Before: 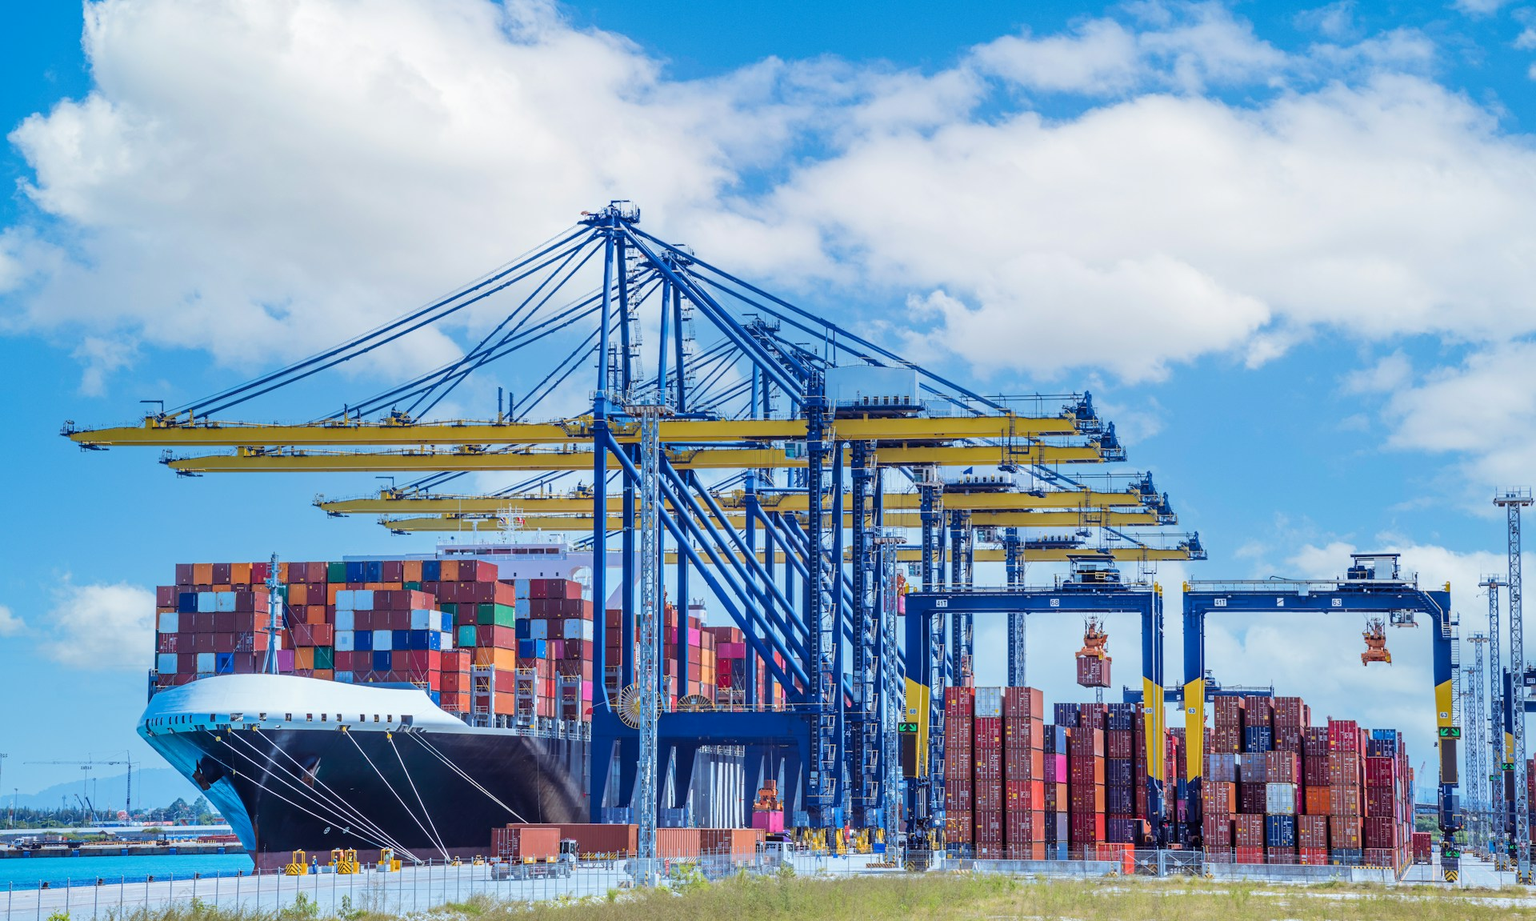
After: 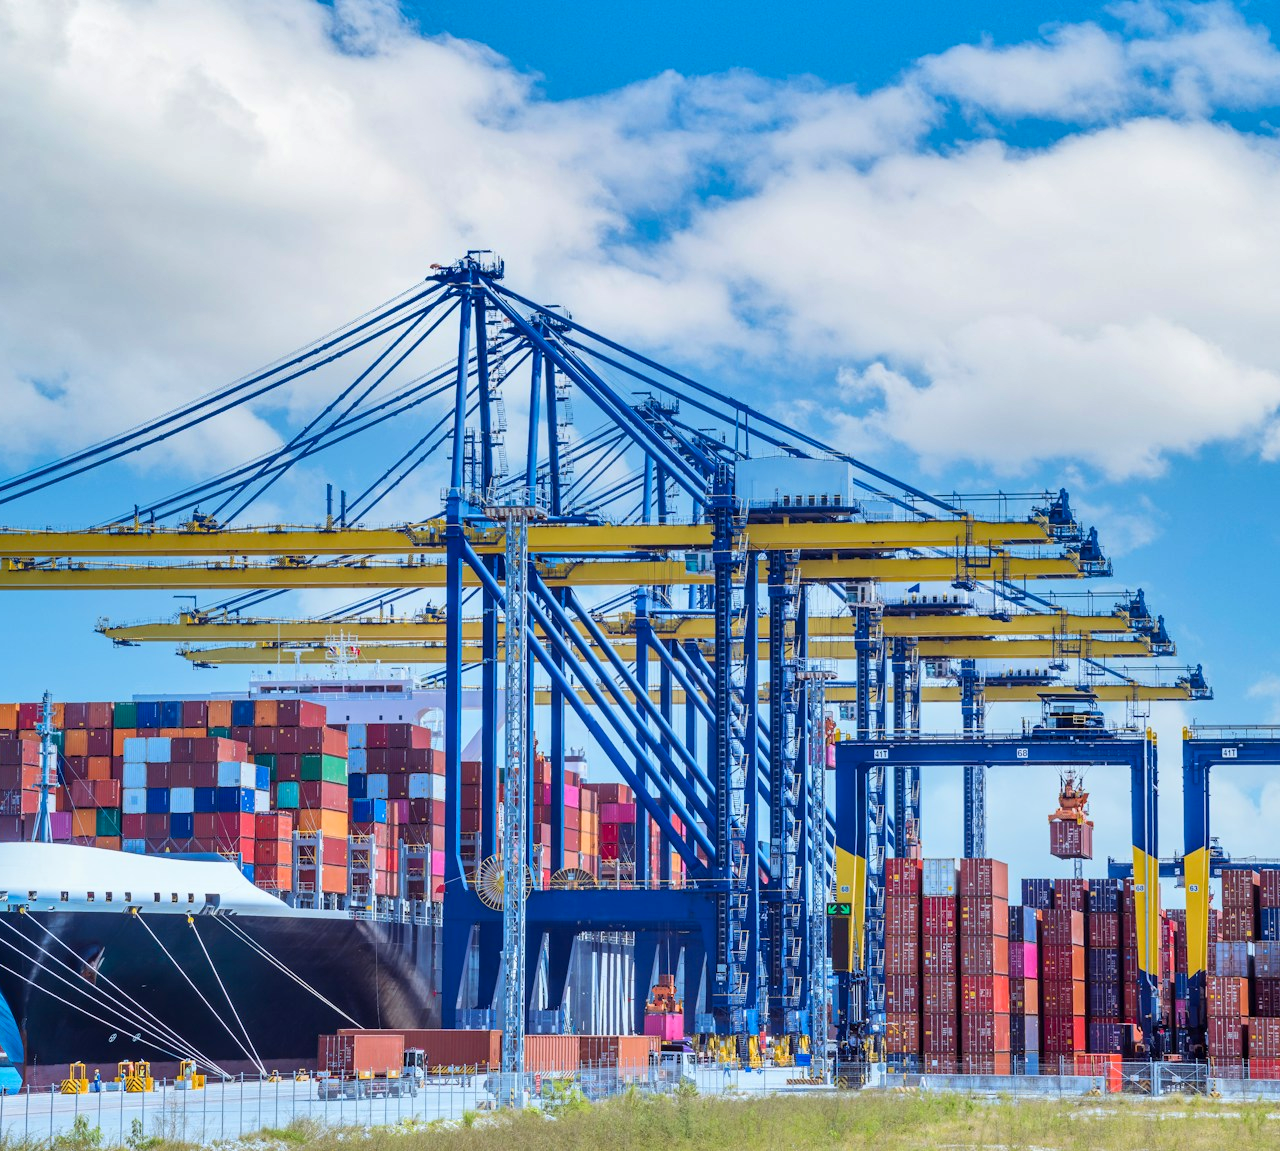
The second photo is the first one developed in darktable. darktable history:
contrast brightness saturation: contrast 0.1, brightness 0.03, saturation 0.09
shadows and highlights: low approximation 0.01, soften with gaussian
crop and rotate: left 15.446%, right 17.836%
